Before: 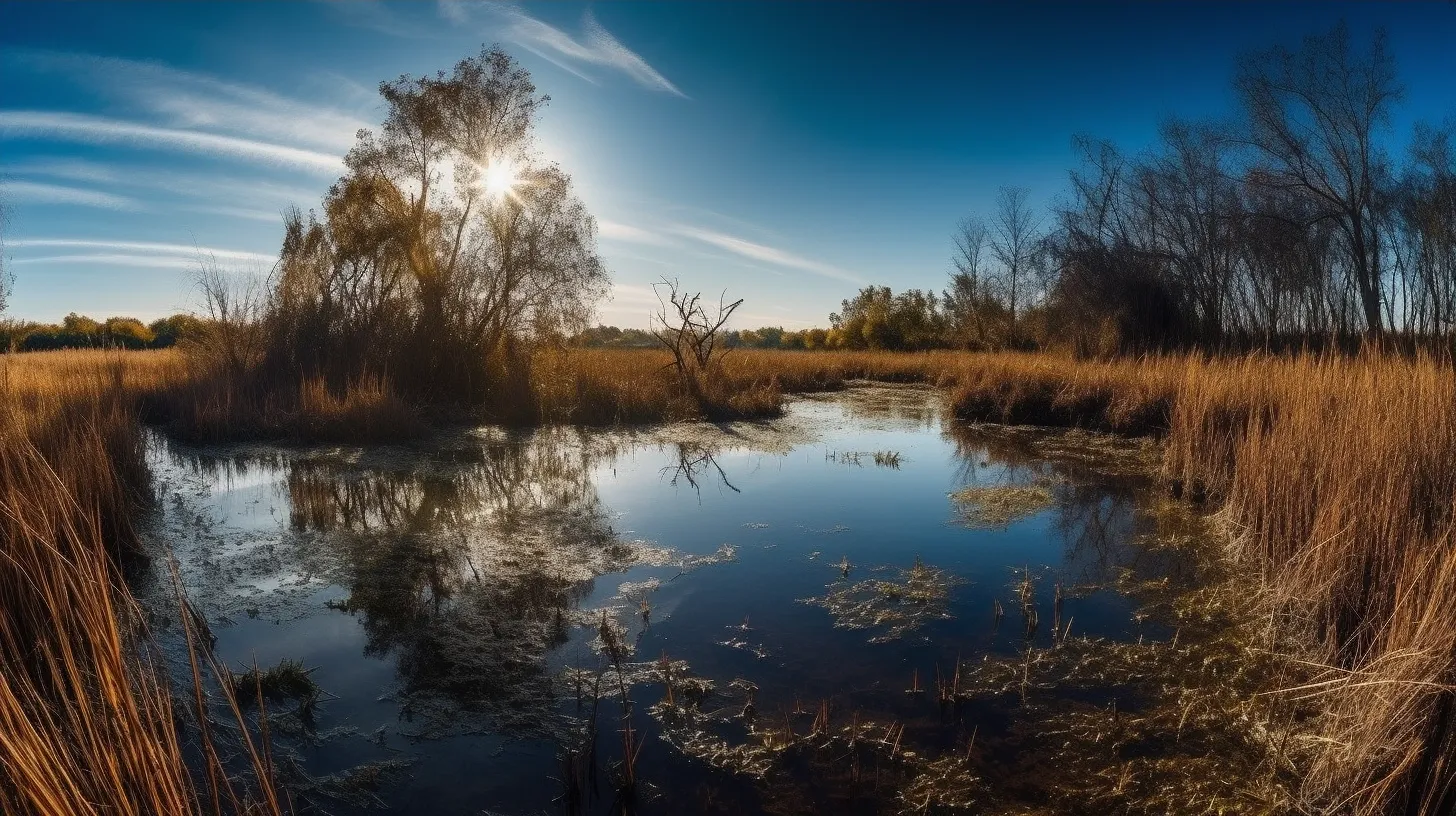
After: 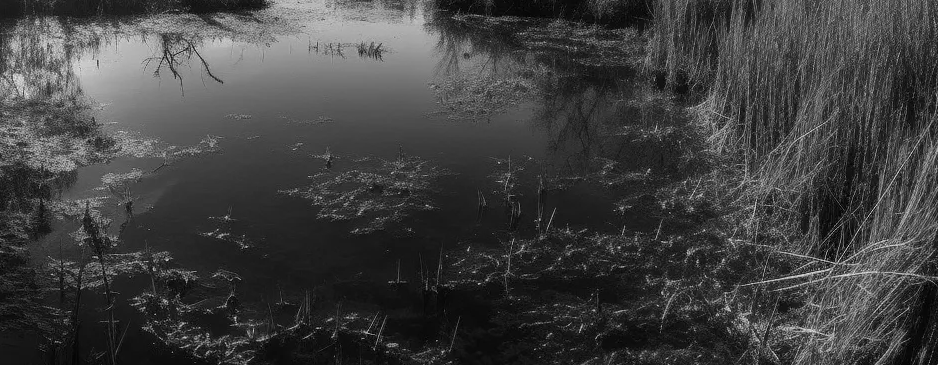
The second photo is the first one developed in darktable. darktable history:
crop and rotate: left 35.509%, top 50.238%, bottom 4.934%
monochrome: a 26.22, b 42.67, size 0.8
